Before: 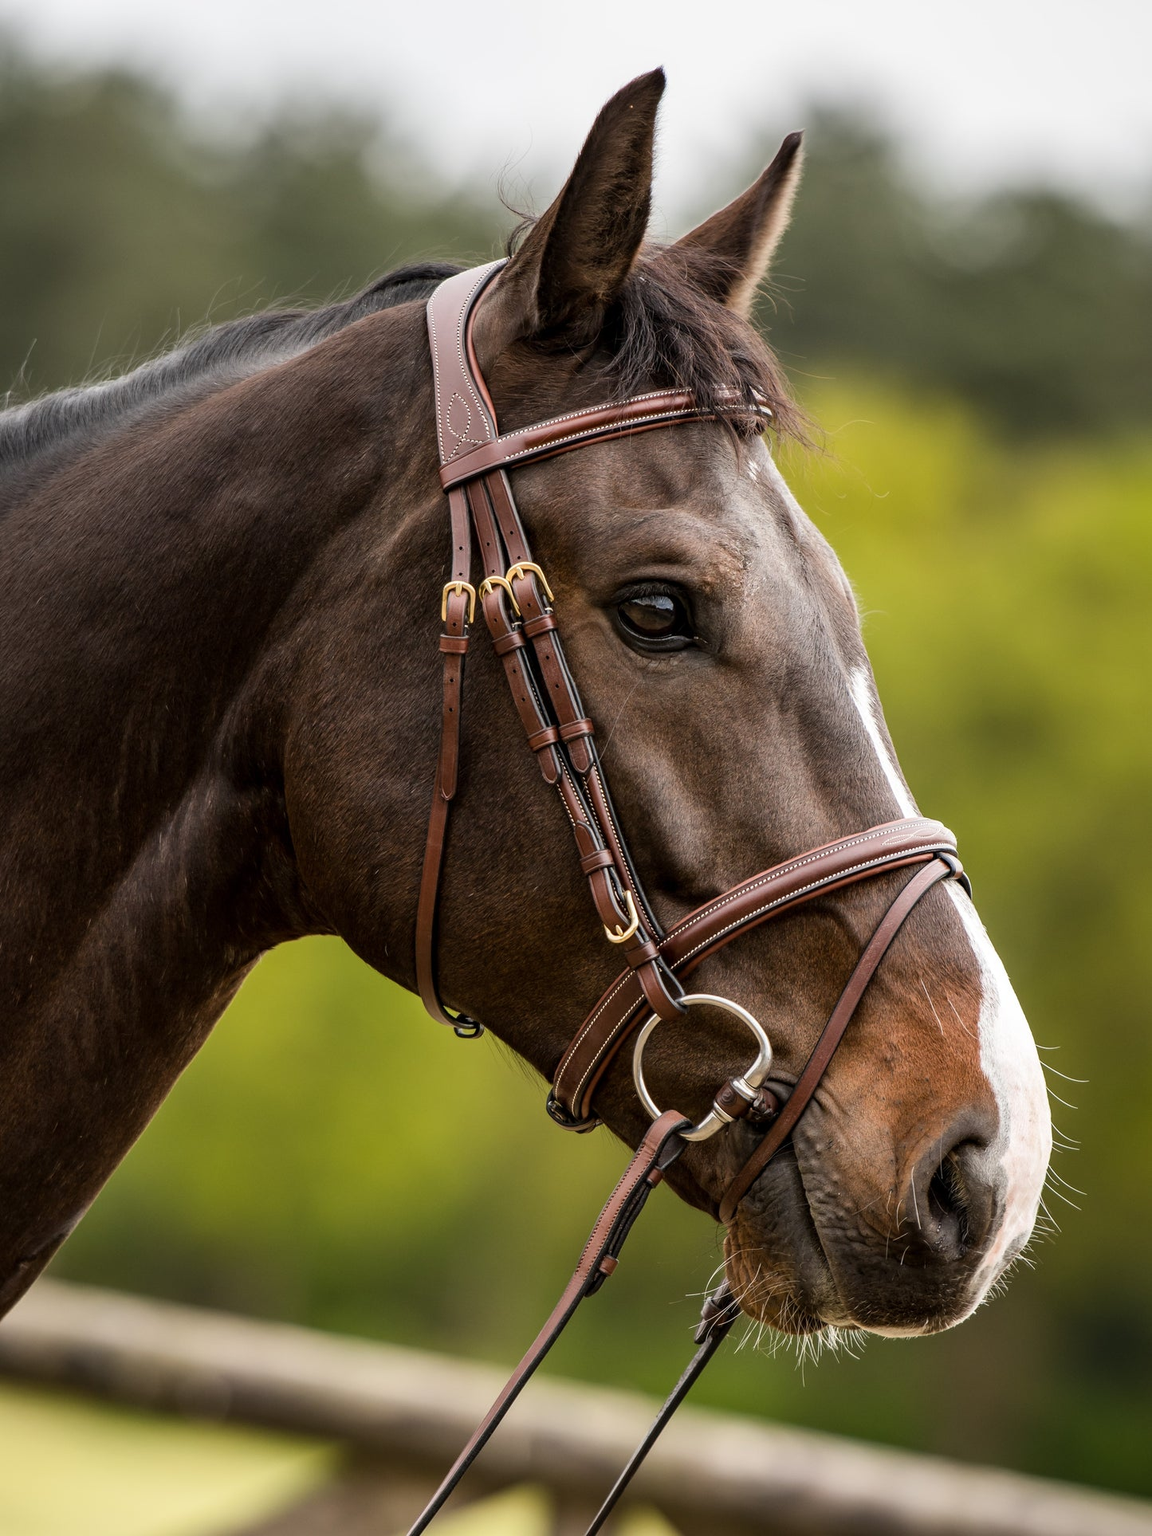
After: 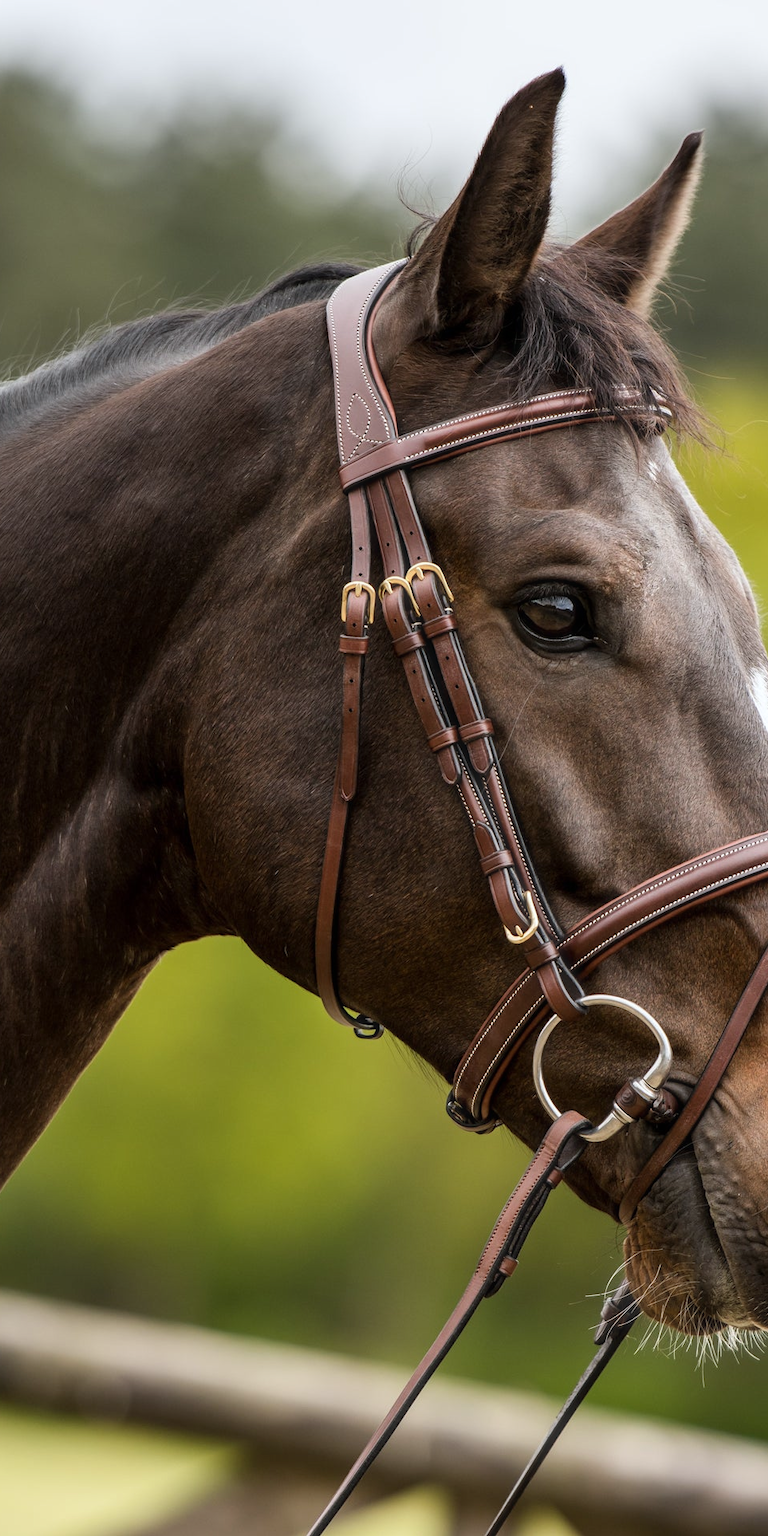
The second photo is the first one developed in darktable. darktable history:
white balance: red 0.982, blue 1.018
haze removal: strength -0.05
crop and rotate: left 8.786%, right 24.548%
